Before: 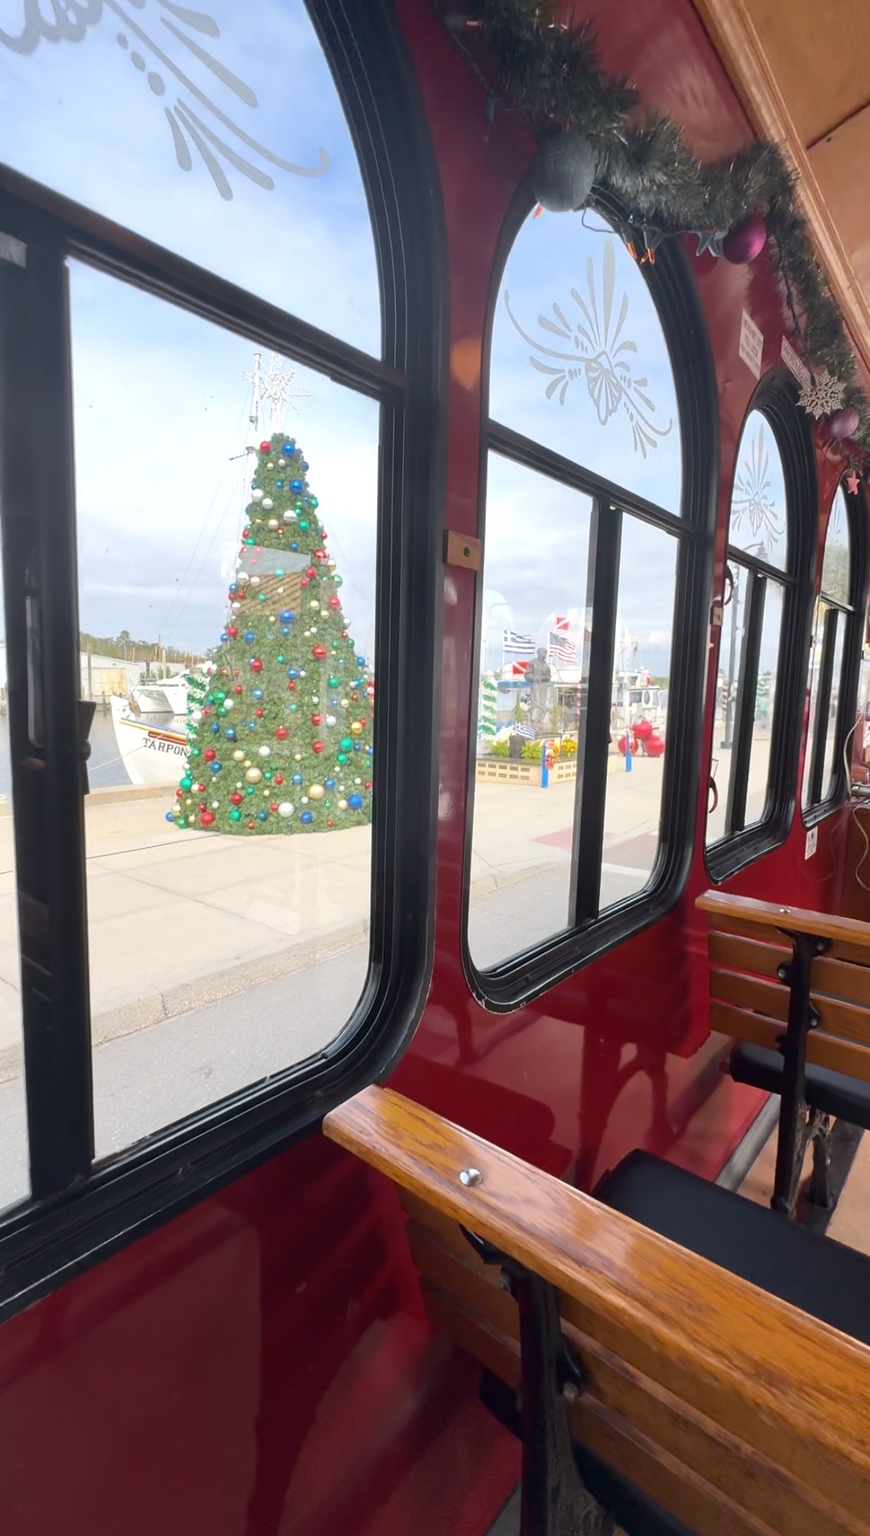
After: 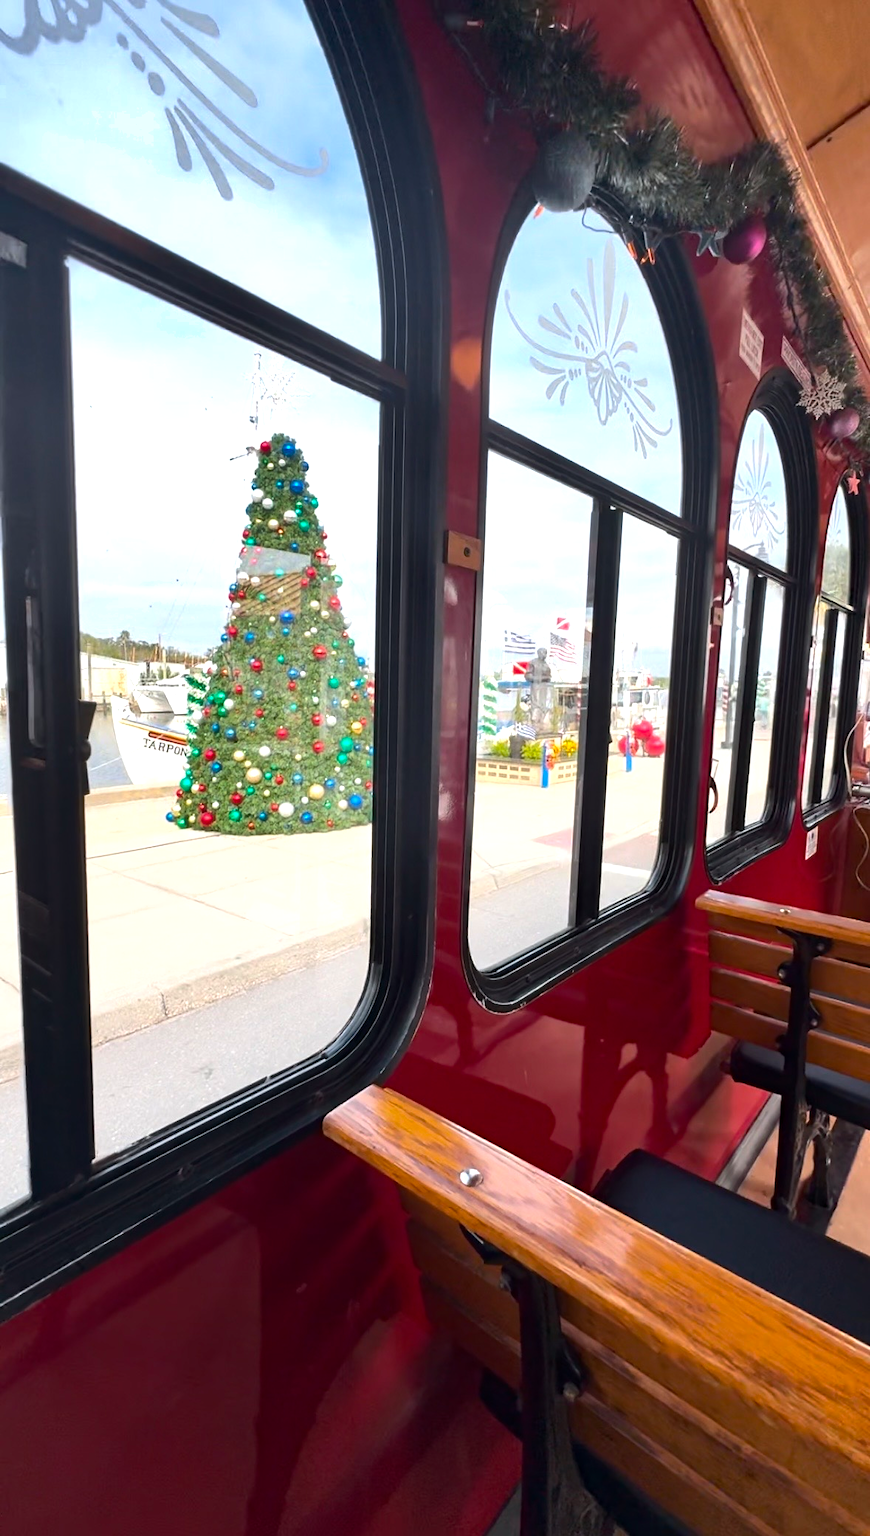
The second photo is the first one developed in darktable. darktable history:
haze removal: compatibility mode true, adaptive false
tone equalizer: -8 EV -0.417 EV, -7 EV -0.389 EV, -6 EV -0.333 EV, -5 EV -0.222 EV, -3 EV 0.222 EV, -2 EV 0.333 EV, -1 EV 0.389 EV, +0 EV 0.417 EV, edges refinement/feathering 500, mask exposure compensation -1.57 EV, preserve details no
shadows and highlights: shadows 12, white point adjustment 1.2, soften with gaussian
